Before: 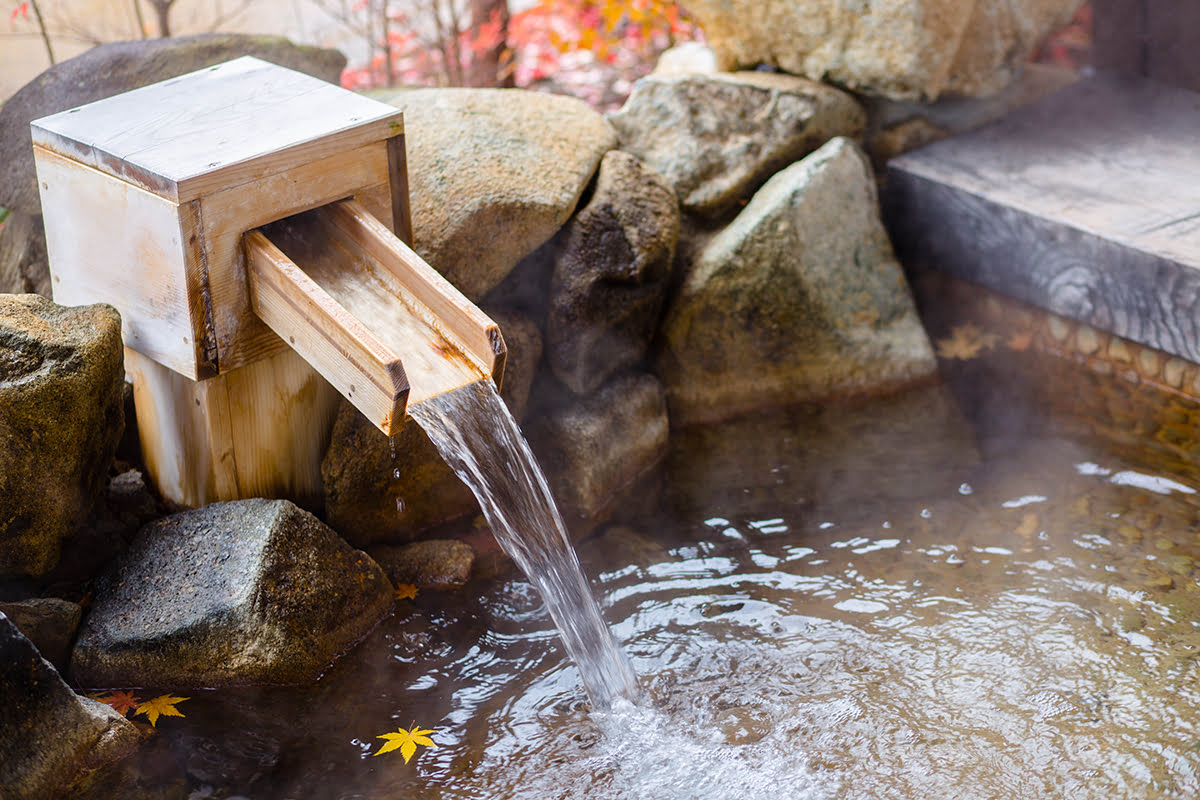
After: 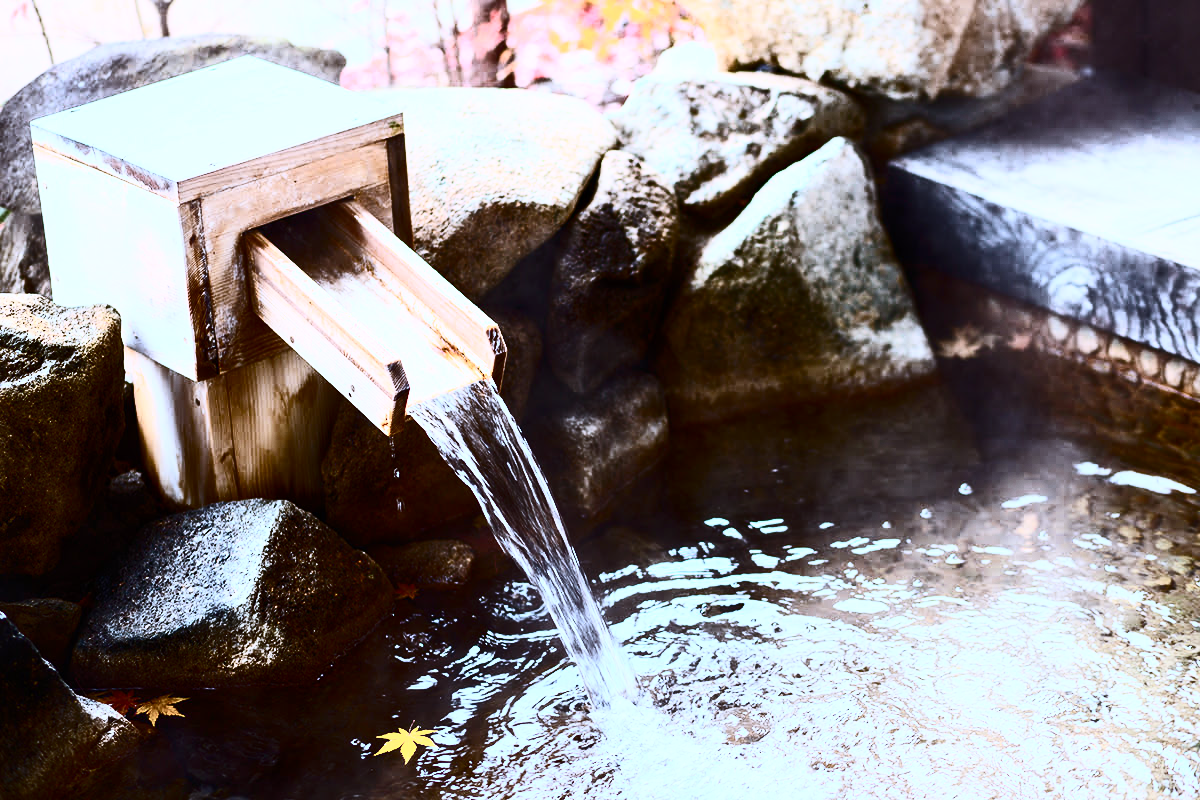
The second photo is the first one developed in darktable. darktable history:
contrast brightness saturation: contrast 0.944, brightness 0.193
color correction: highlights a* -2.07, highlights b* -18.37
